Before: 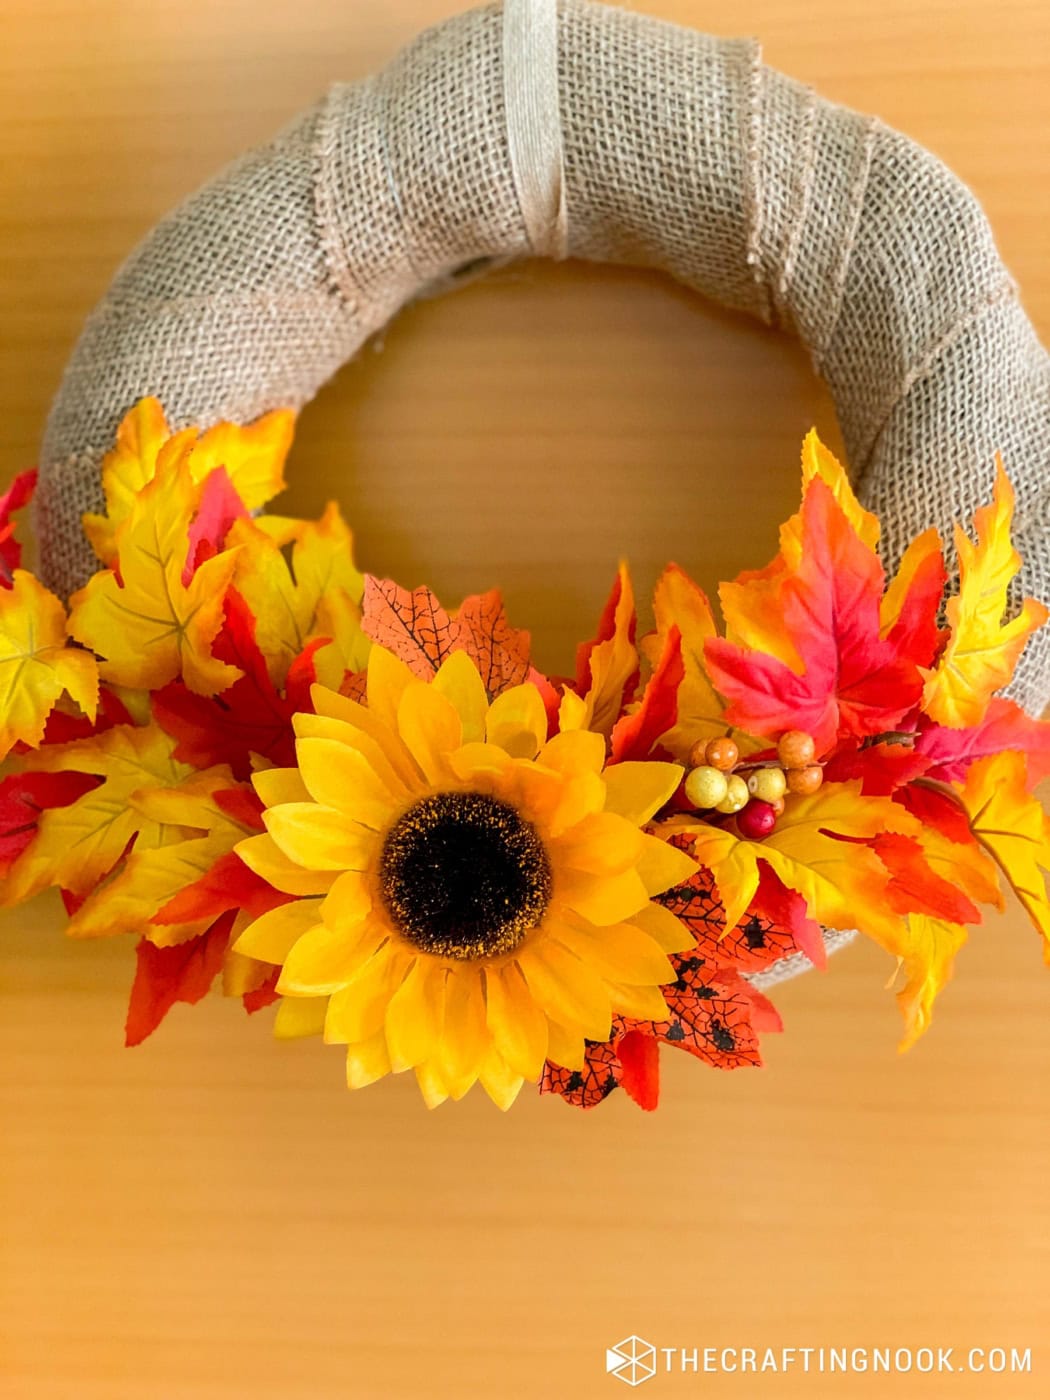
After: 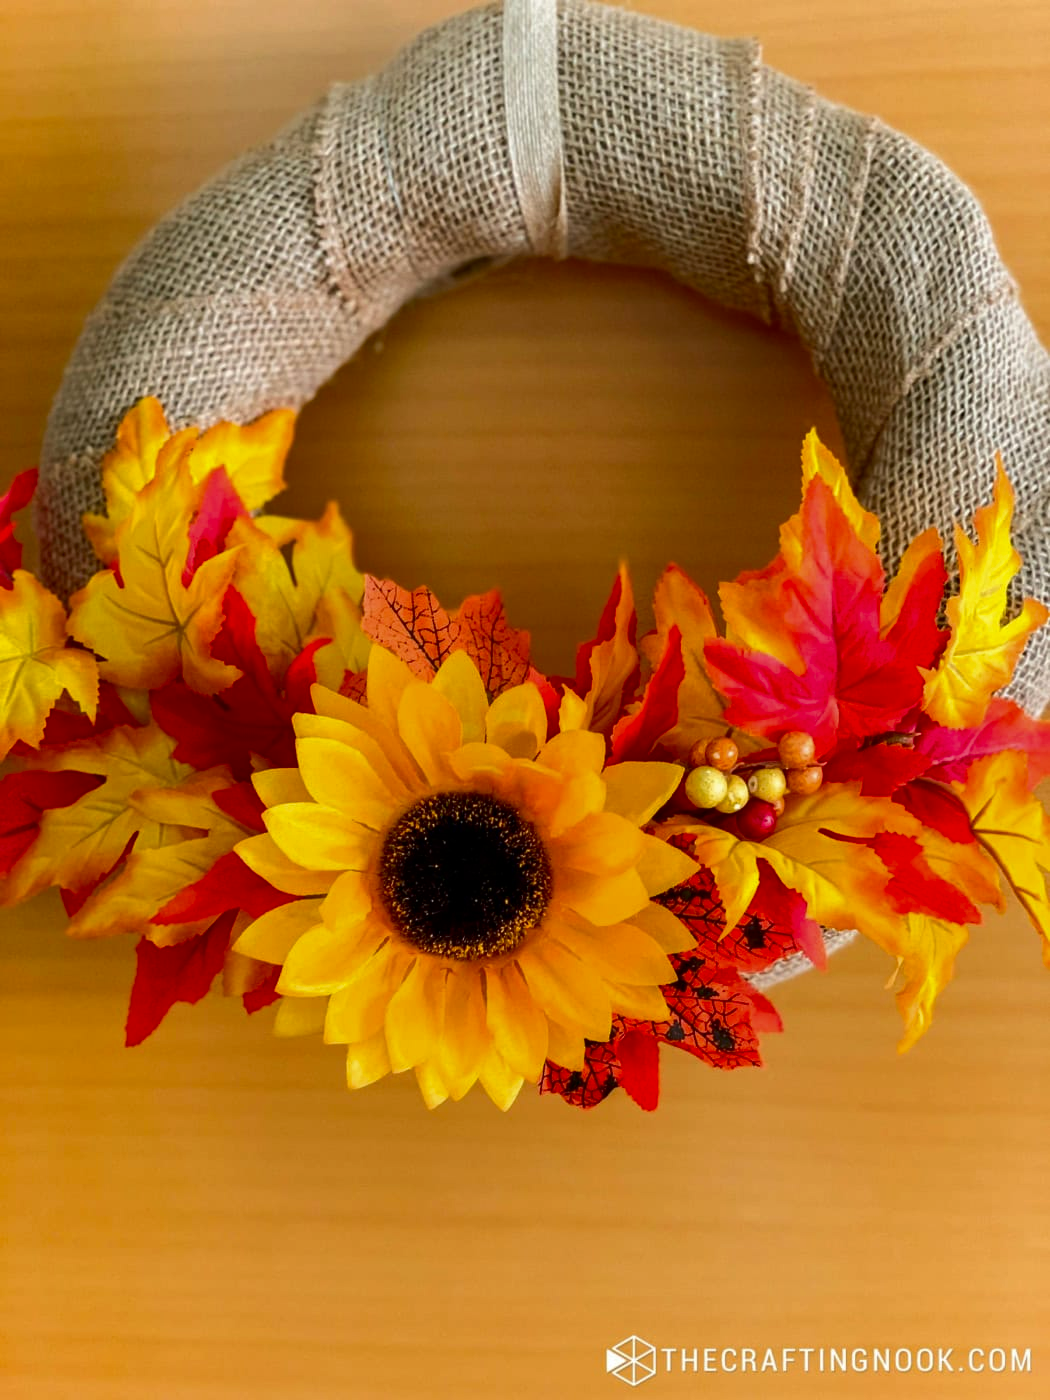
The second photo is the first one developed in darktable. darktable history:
contrast brightness saturation: brightness -0.202, saturation 0.08
